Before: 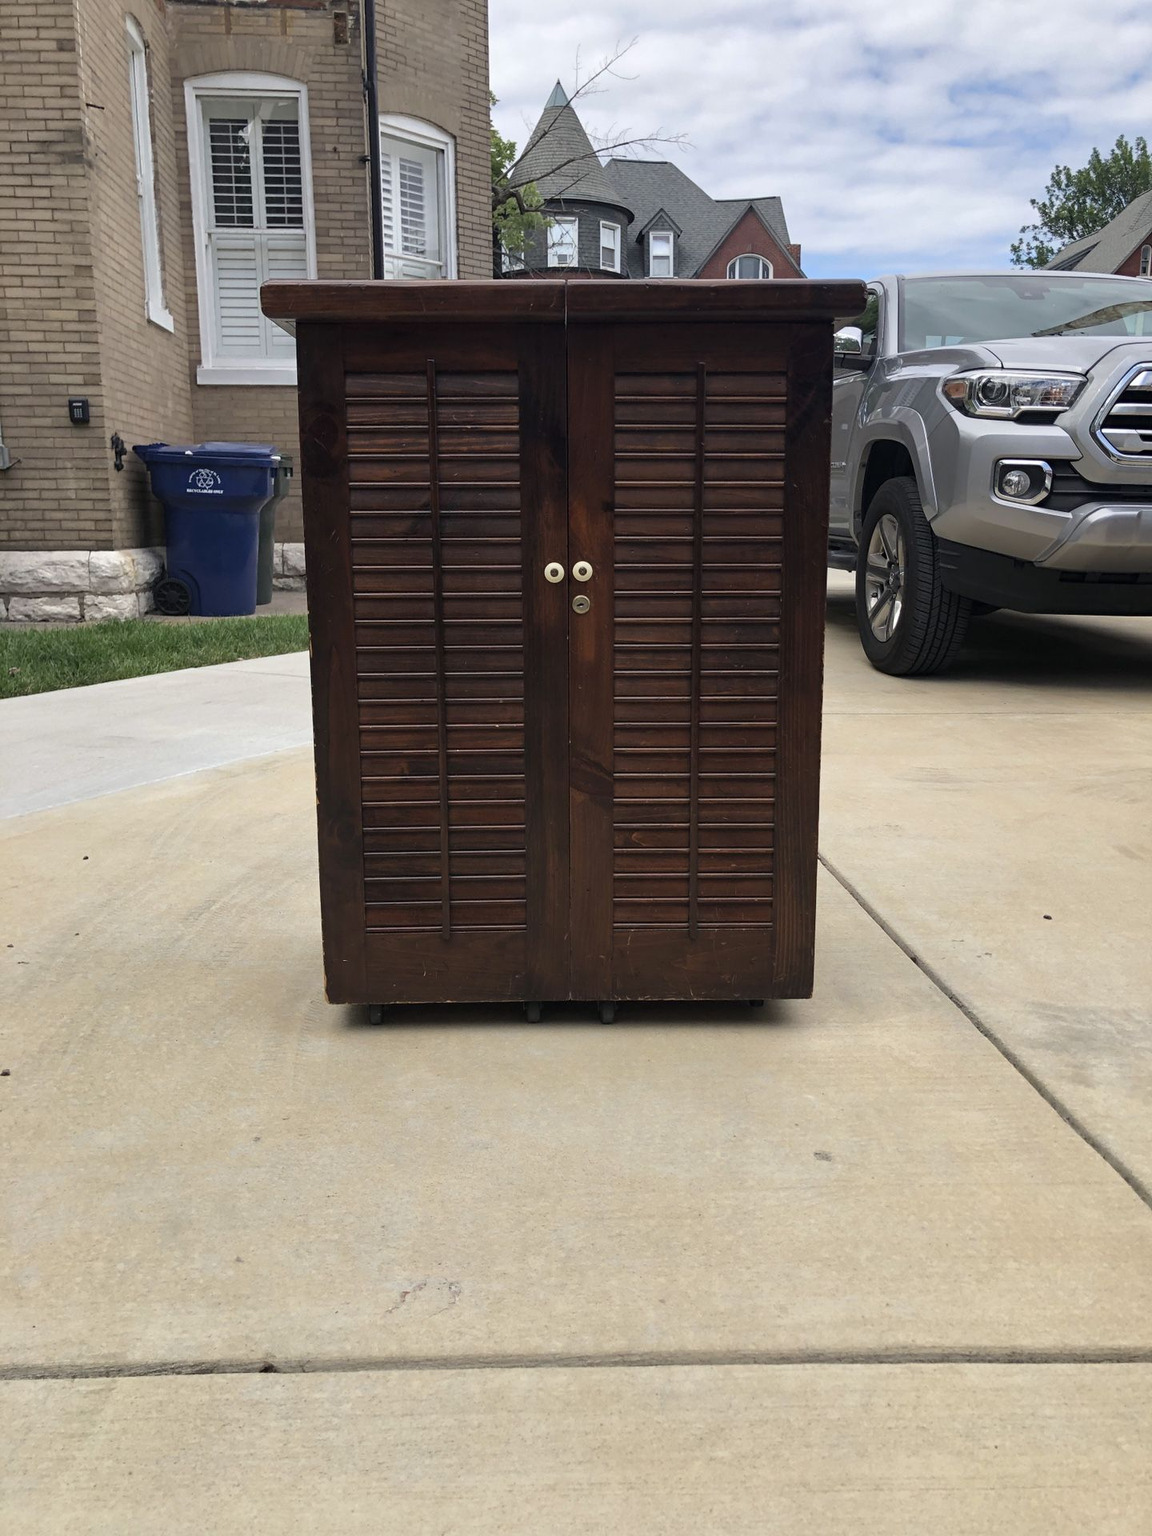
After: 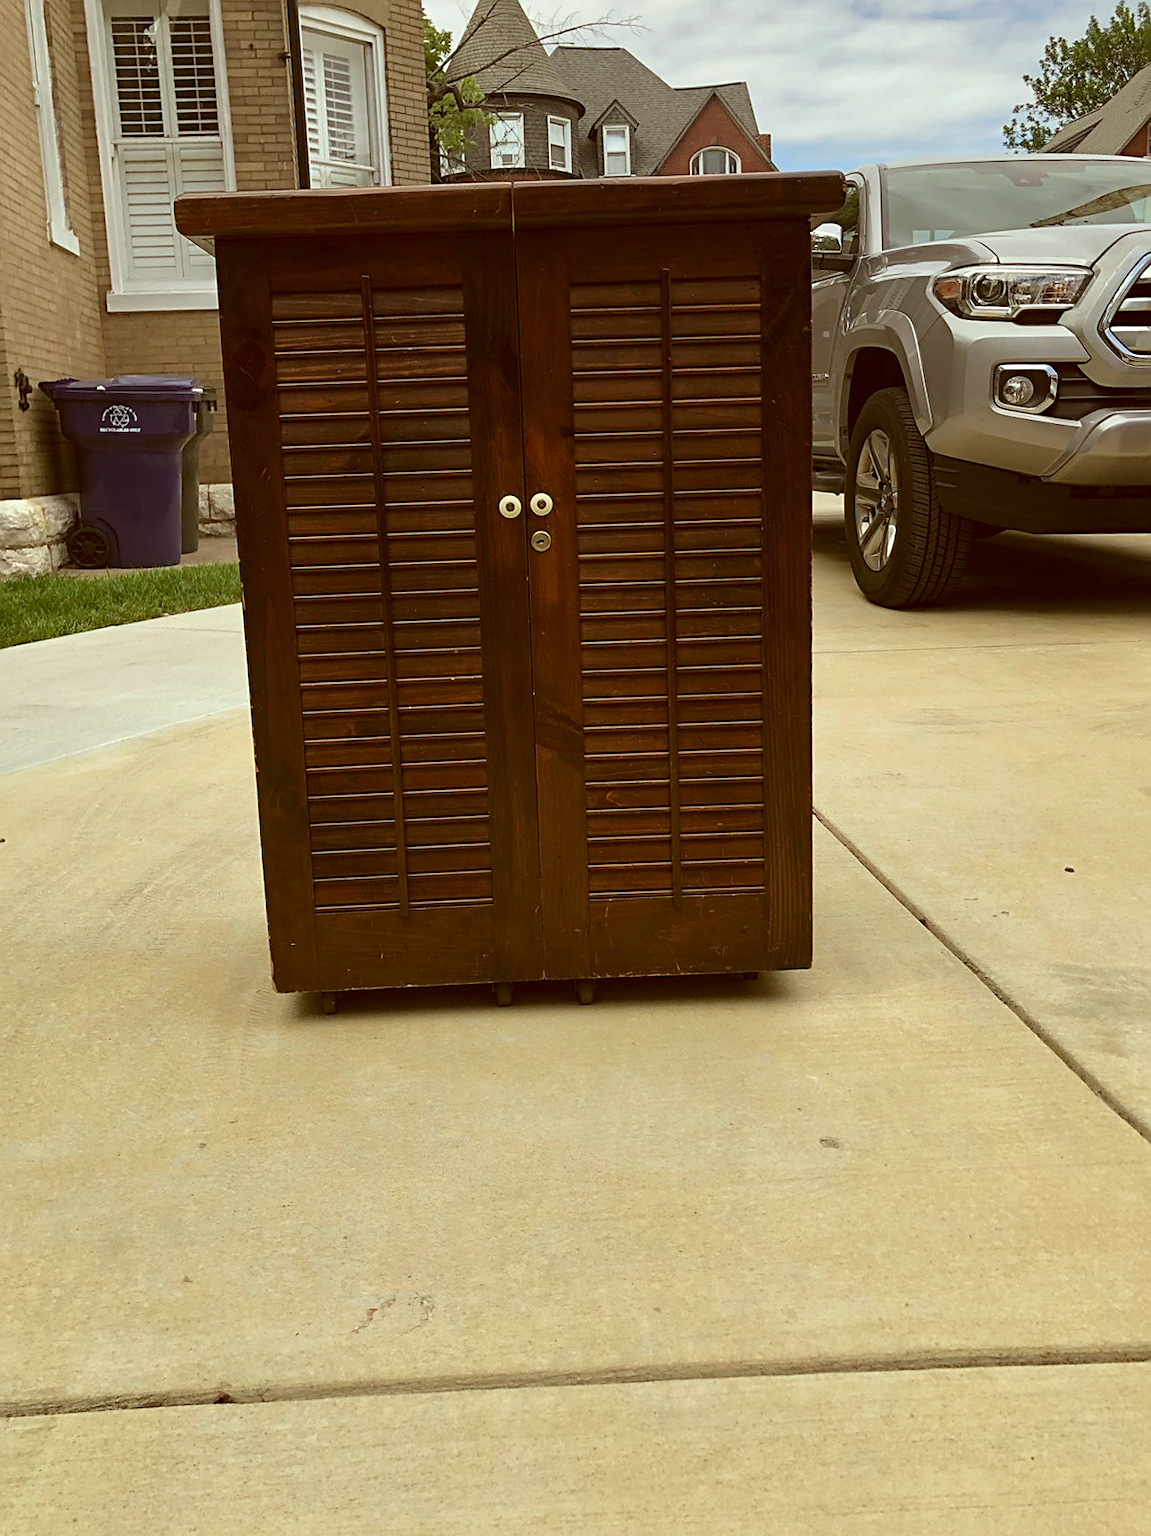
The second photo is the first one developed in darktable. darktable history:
crop and rotate: angle 1.96°, left 5.673%, top 5.673%
sharpen: on, module defaults
color correction: highlights a* -5.3, highlights b* 9.8, shadows a* 9.8, shadows b* 24.26
tone equalizer: on, module defaults
